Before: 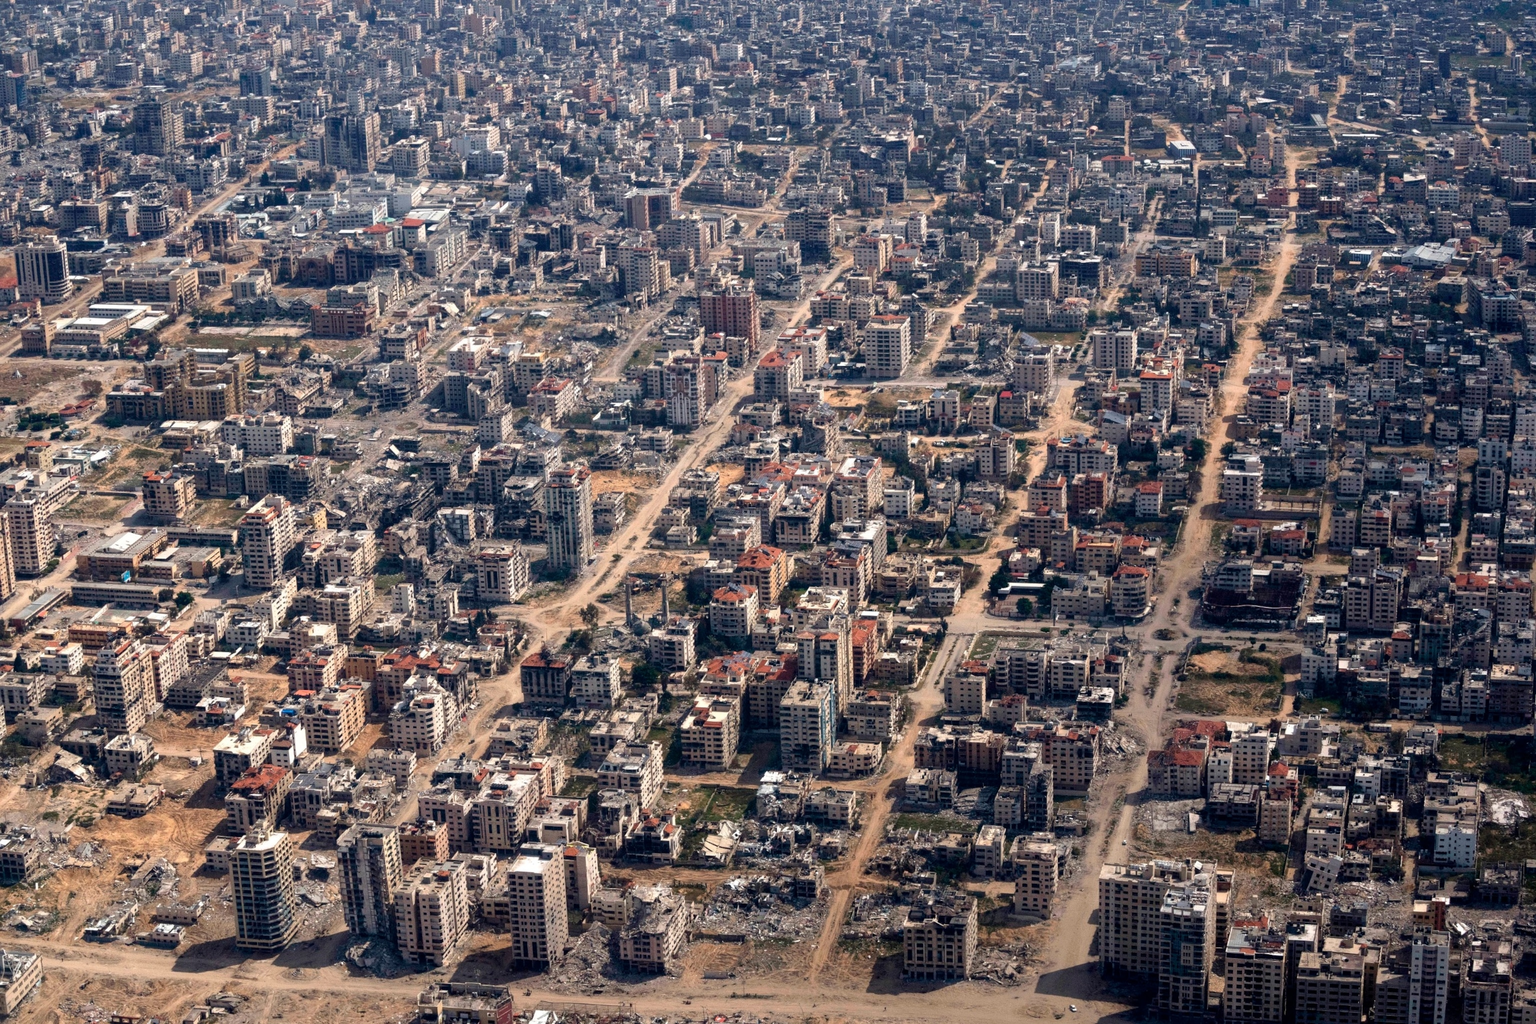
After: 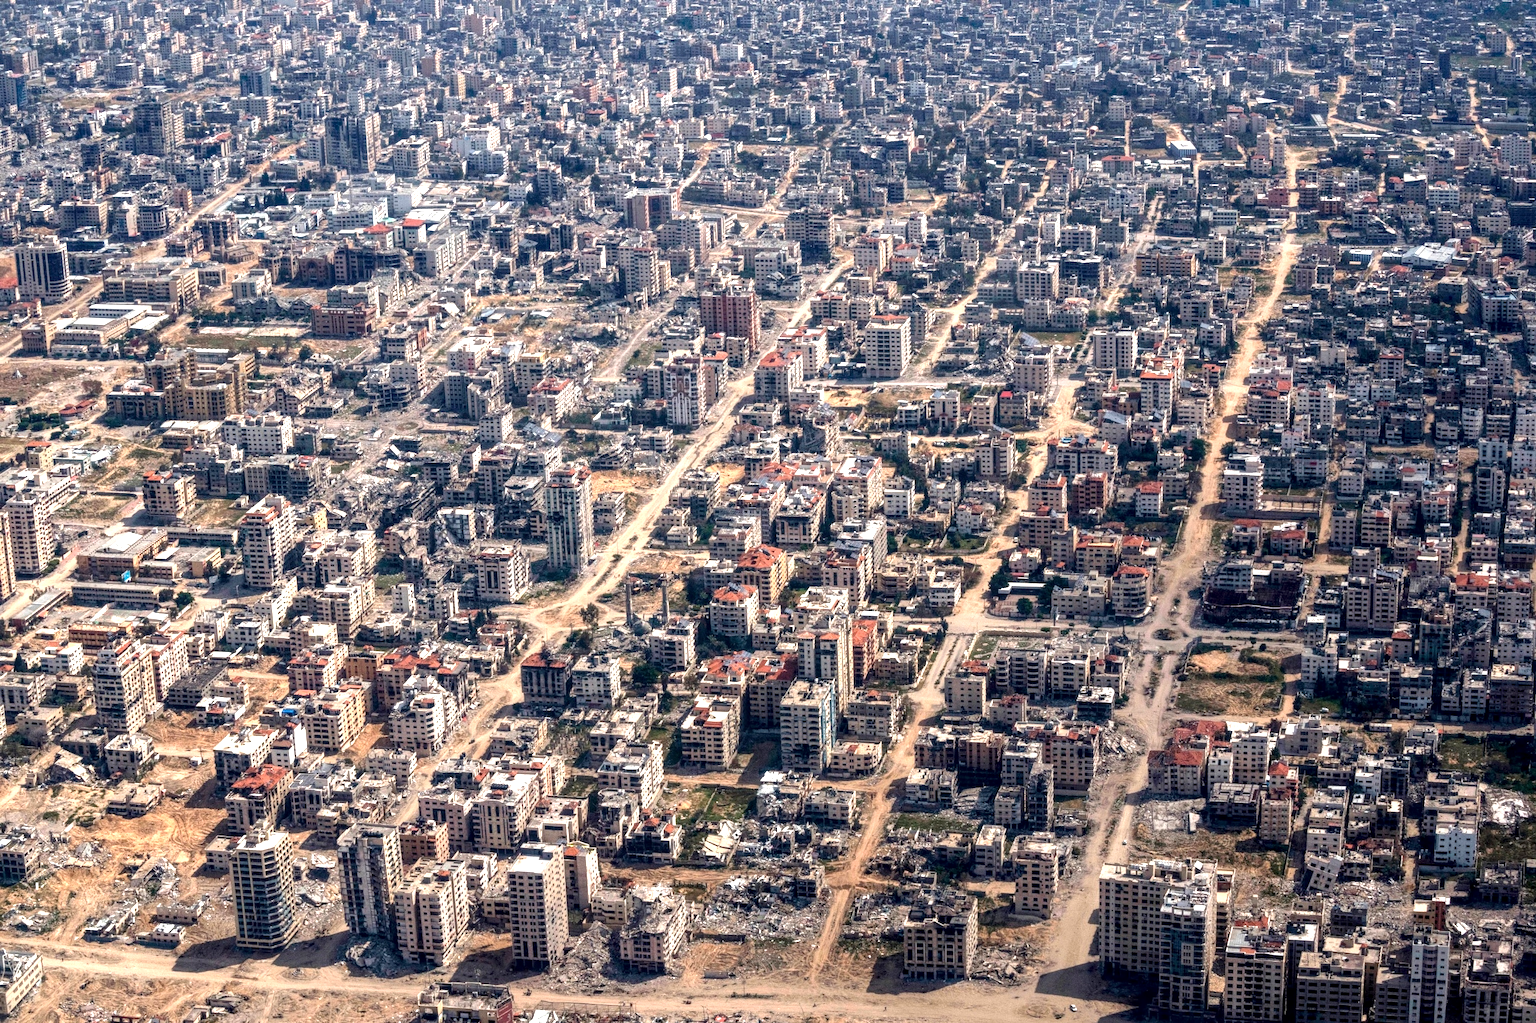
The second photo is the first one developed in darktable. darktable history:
exposure: black level correction 0, exposure 0.69 EV, compensate highlight preservation false
local contrast: detail 130%
